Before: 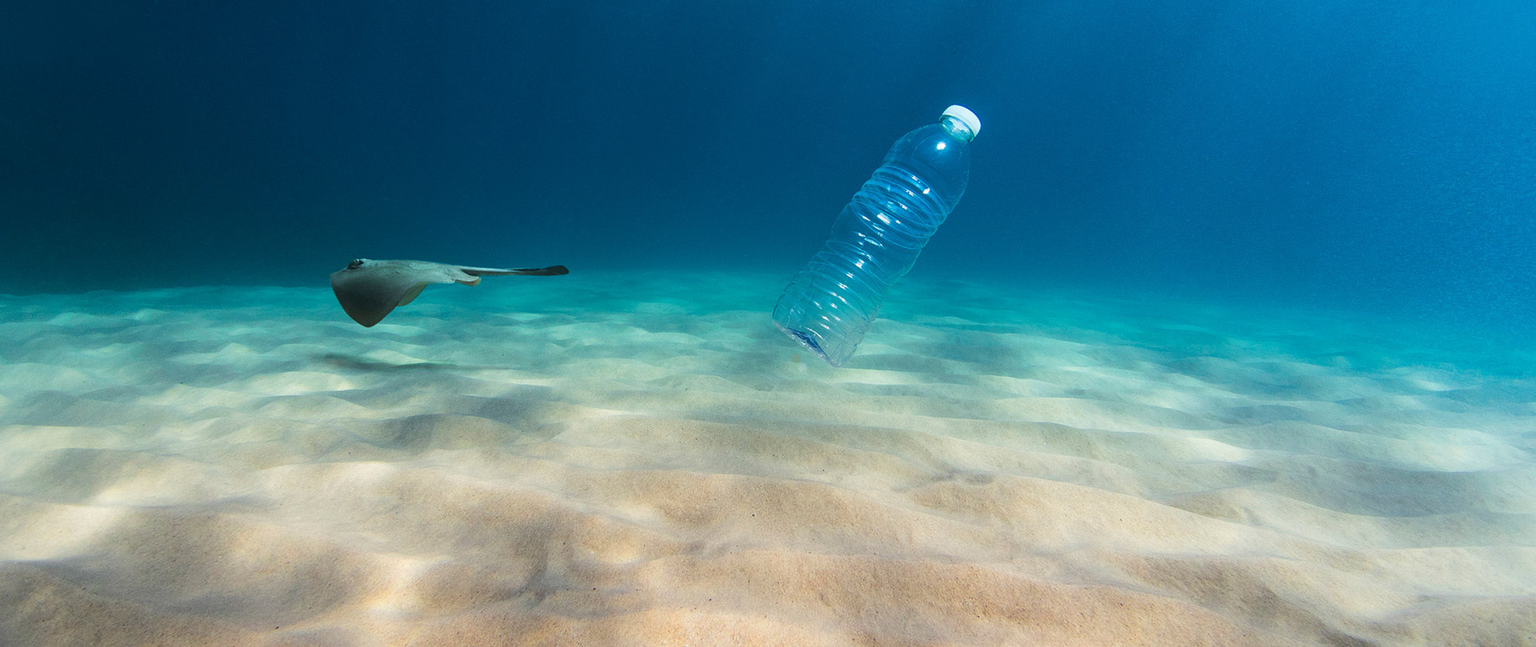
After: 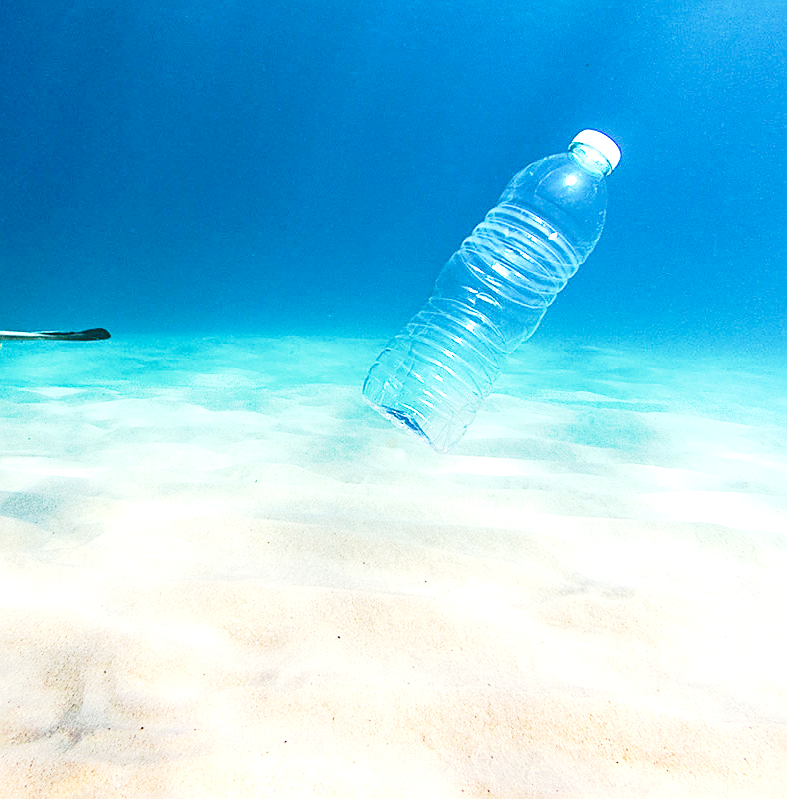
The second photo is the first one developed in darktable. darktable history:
crop: left 31.251%, right 27.295%
tone curve: curves: ch0 [(0, 0.032) (0.078, 0.052) (0.236, 0.168) (0.43, 0.472) (0.508, 0.566) (0.66, 0.754) (0.79, 0.883) (0.994, 0.974)]; ch1 [(0, 0) (0.161, 0.092) (0.35, 0.33) (0.379, 0.401) (0.456, 0.456) (0.508, 0.501) (0.547, 0.531) (0.573, 0.563) (0.625, 0.602) (0.718, 0.734) (1, 1)]; ch2 [(0, 0) (0.369, 0.427) (0.44, 0.434) (0.502, 0.501) (0.54, 0.537) (0.586, 0.59) (0.621, 0.604) (1, 1)], preserve colors none
exposure: black level correction 0, exposure 1.297 EV, compensate highlight preservation false
sharpen: on, module defaults
